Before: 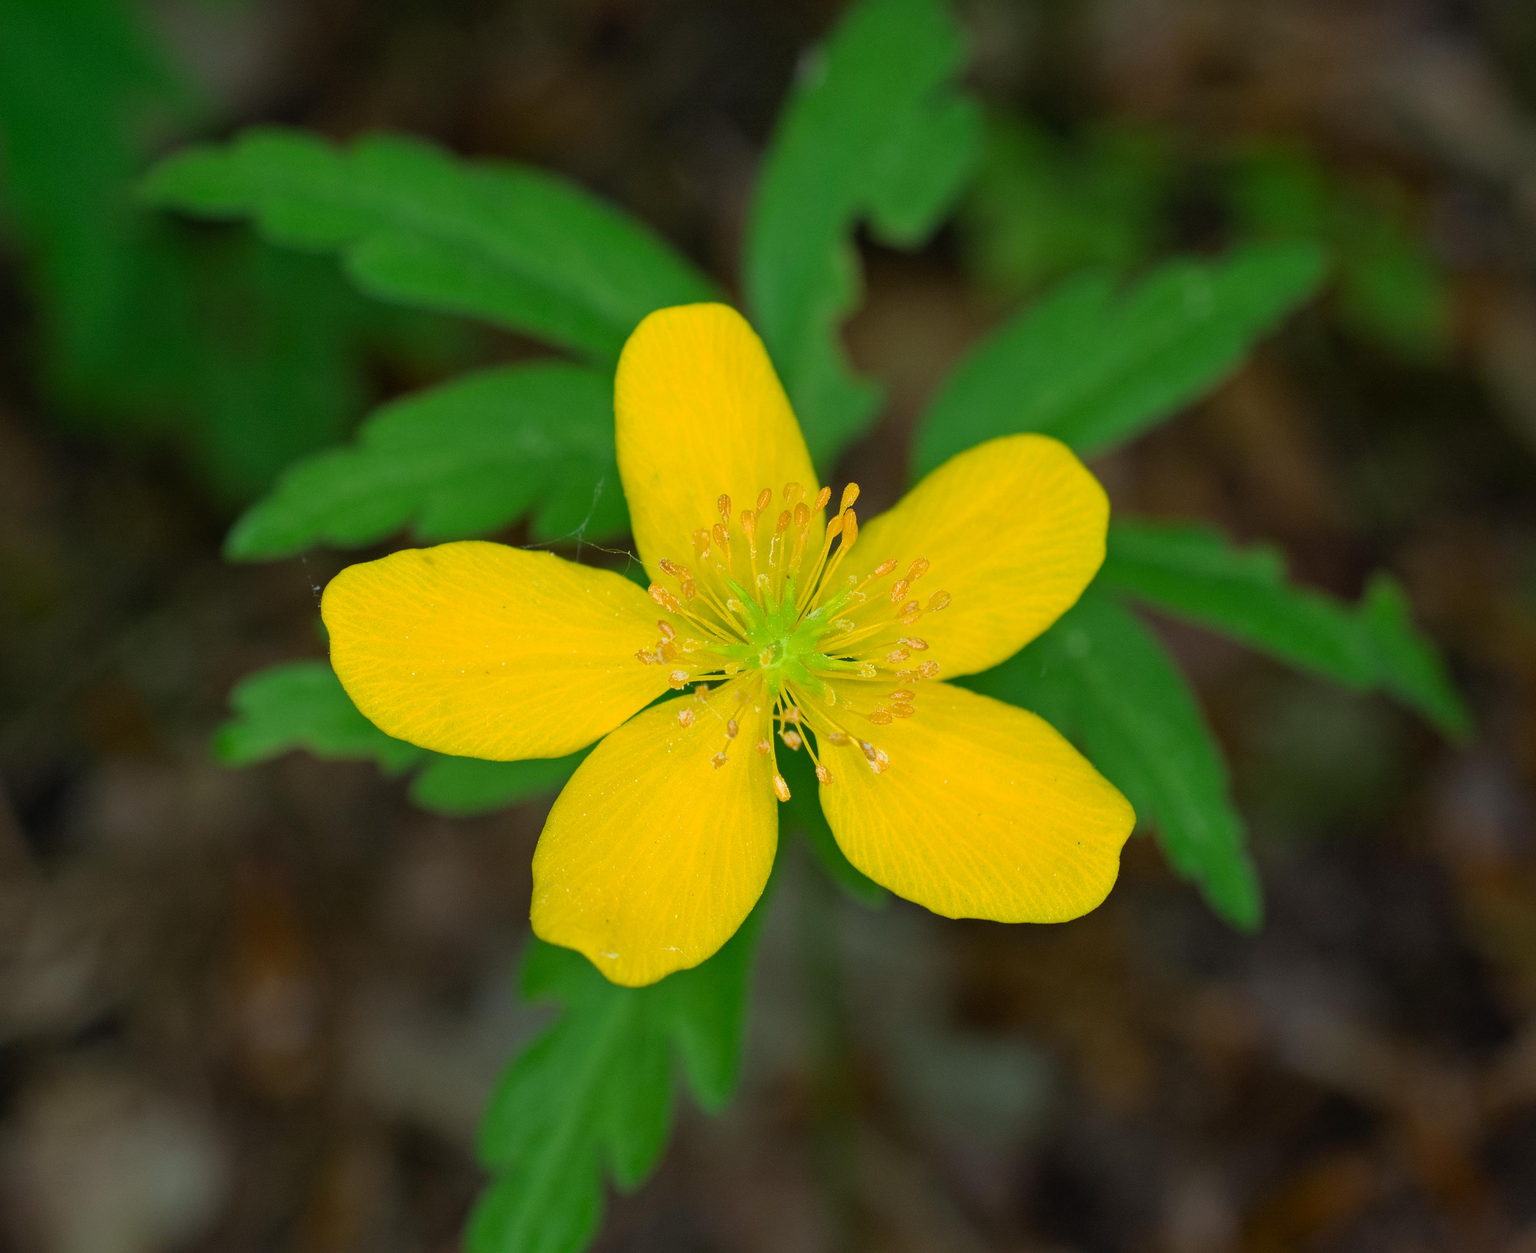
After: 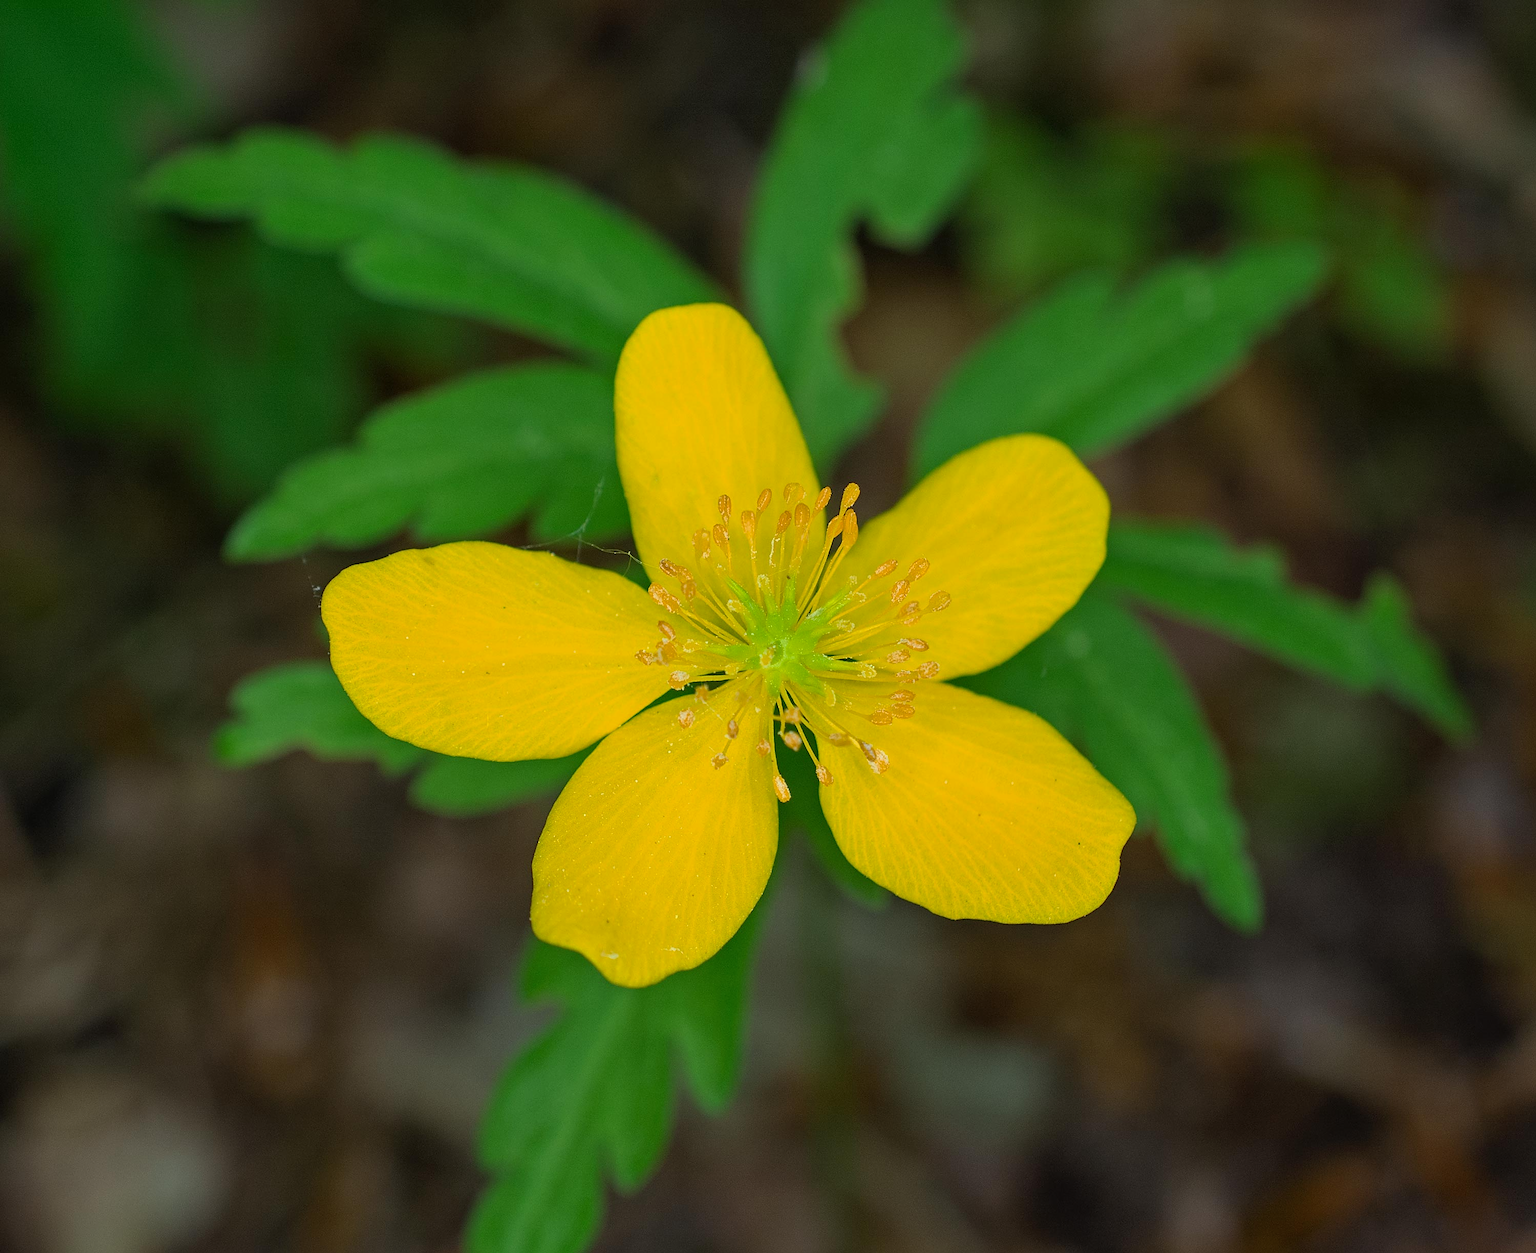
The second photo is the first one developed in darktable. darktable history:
local contrast: detail 109%
exposure: exposure -0.072 EV, compensate highlight preservation false
sharpen: on, module defaults
